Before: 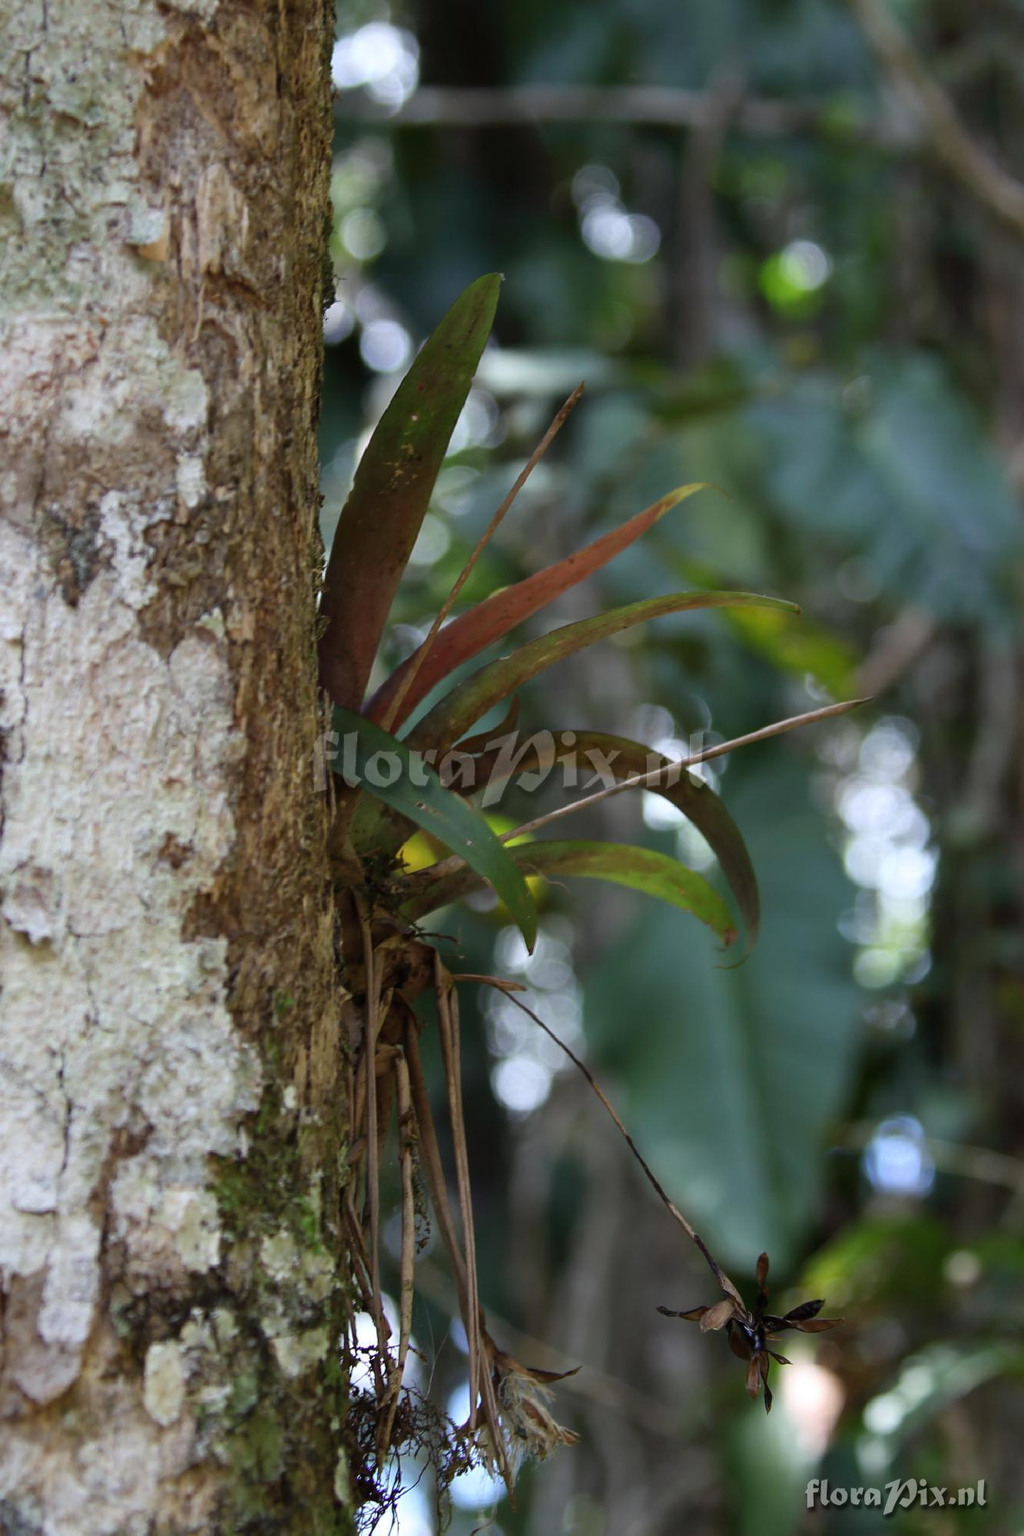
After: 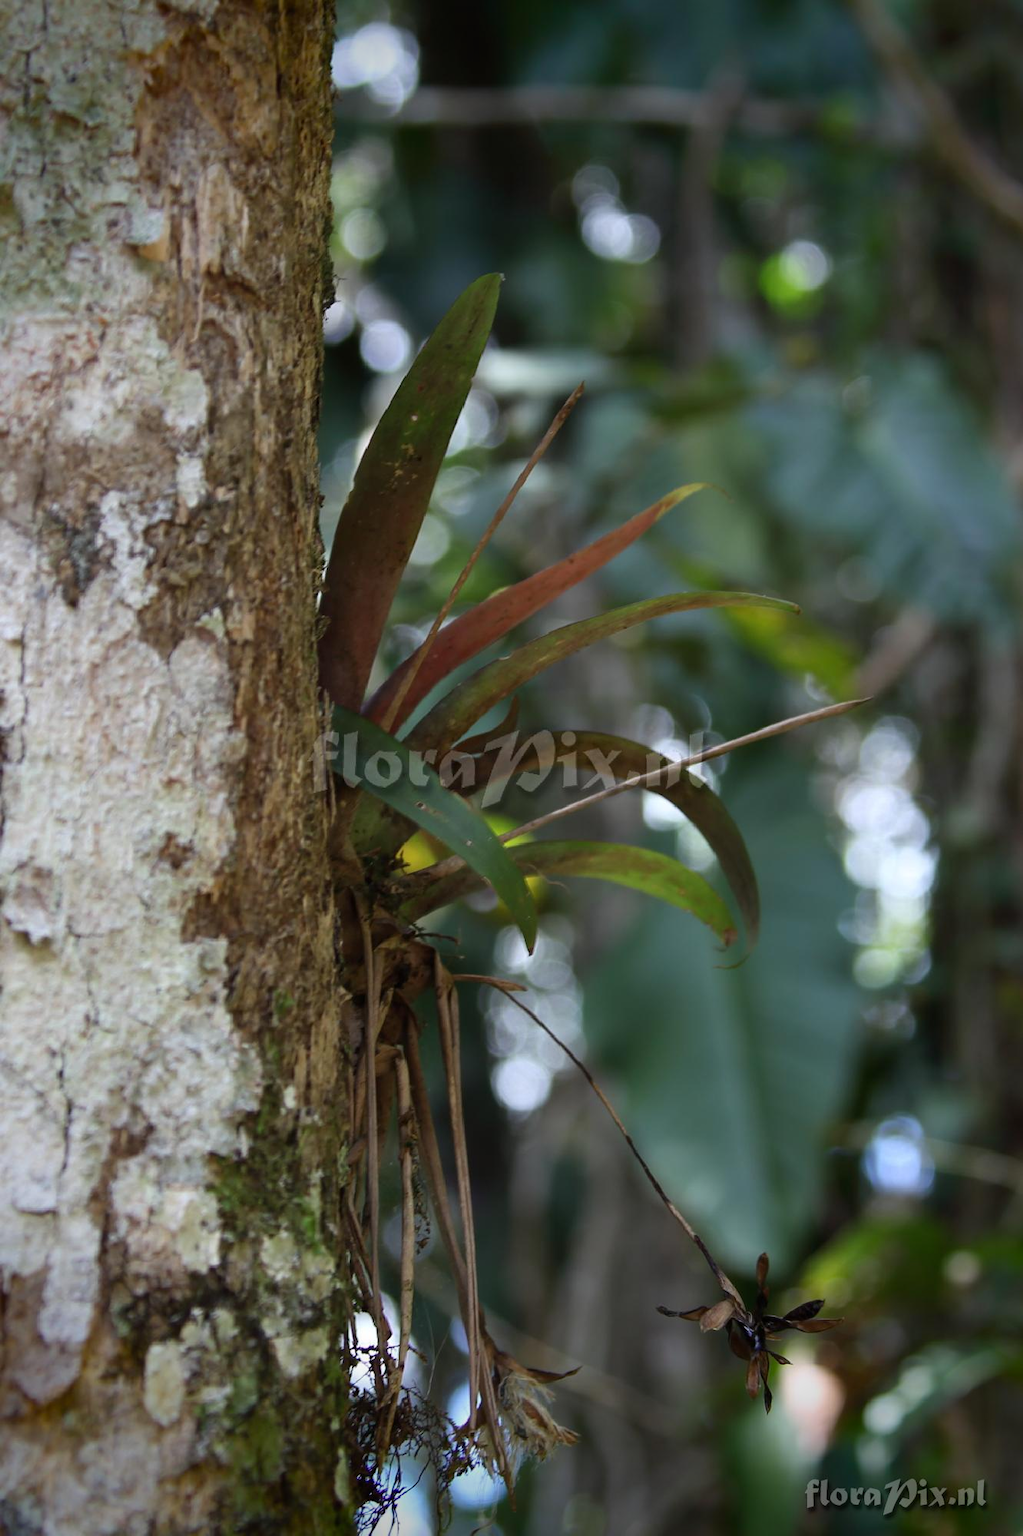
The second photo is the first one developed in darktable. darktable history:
vignetting: fall-off start 76.2%, fall-off radius 26.58%, saturation 0.375, width/height ratio 0.967
